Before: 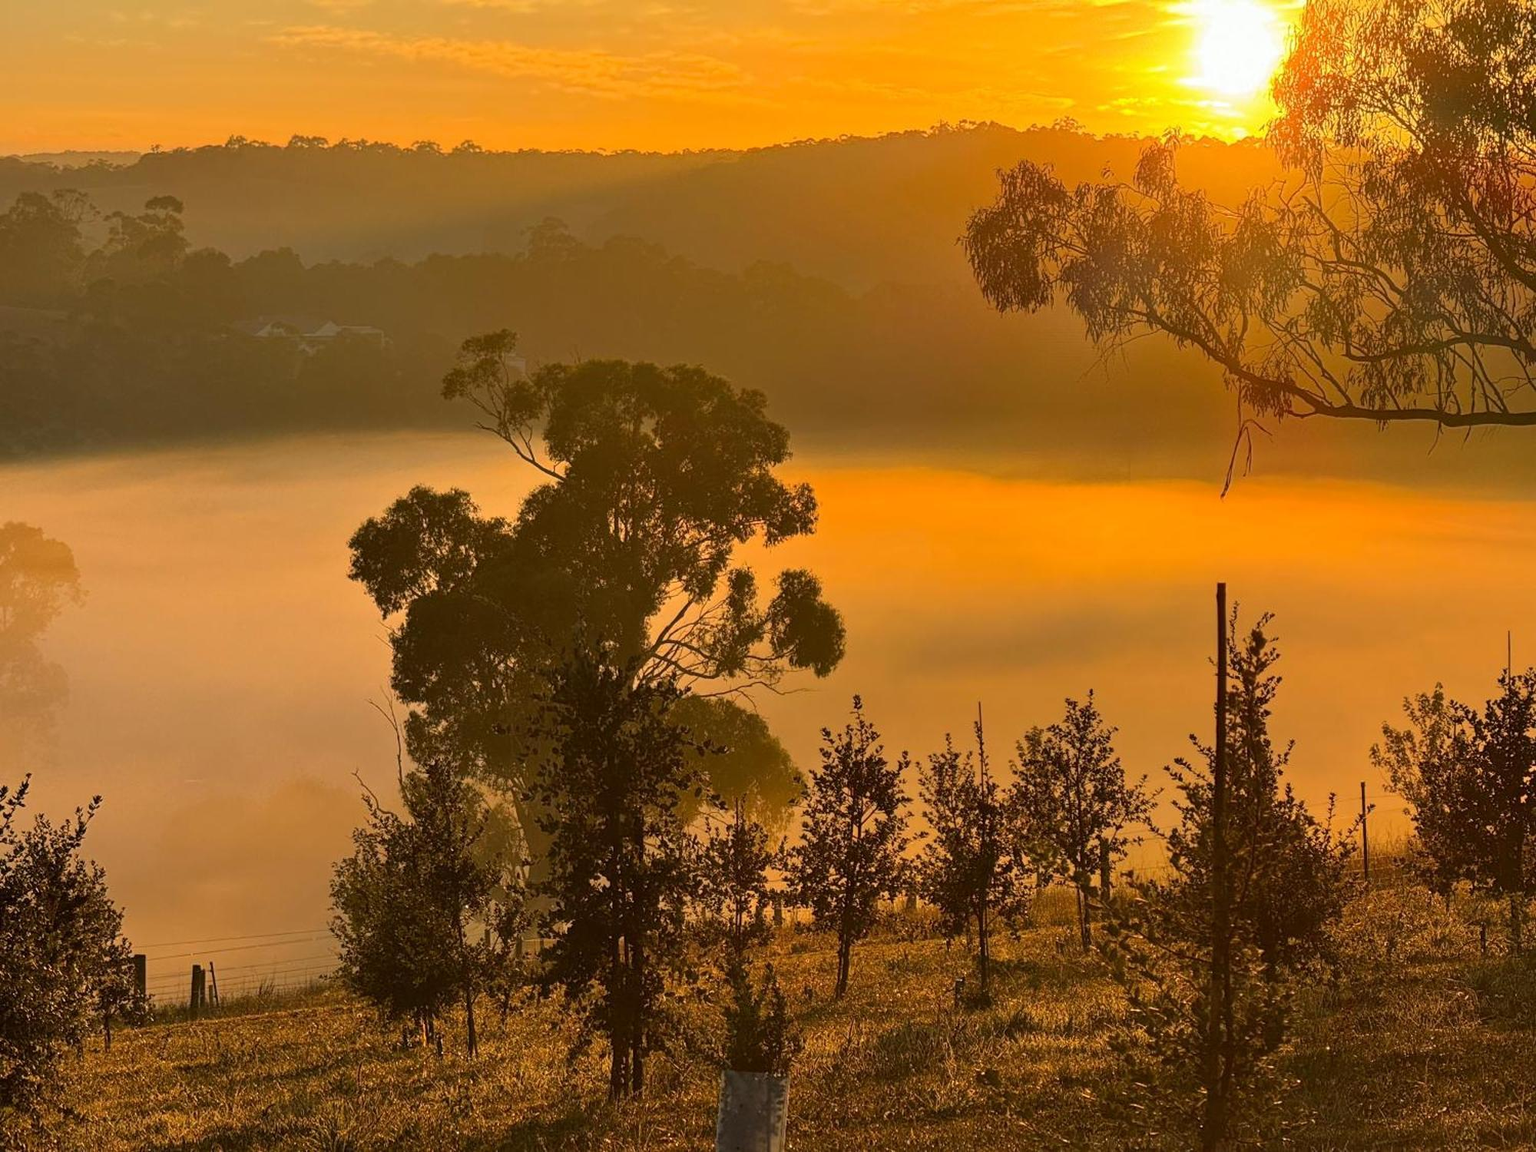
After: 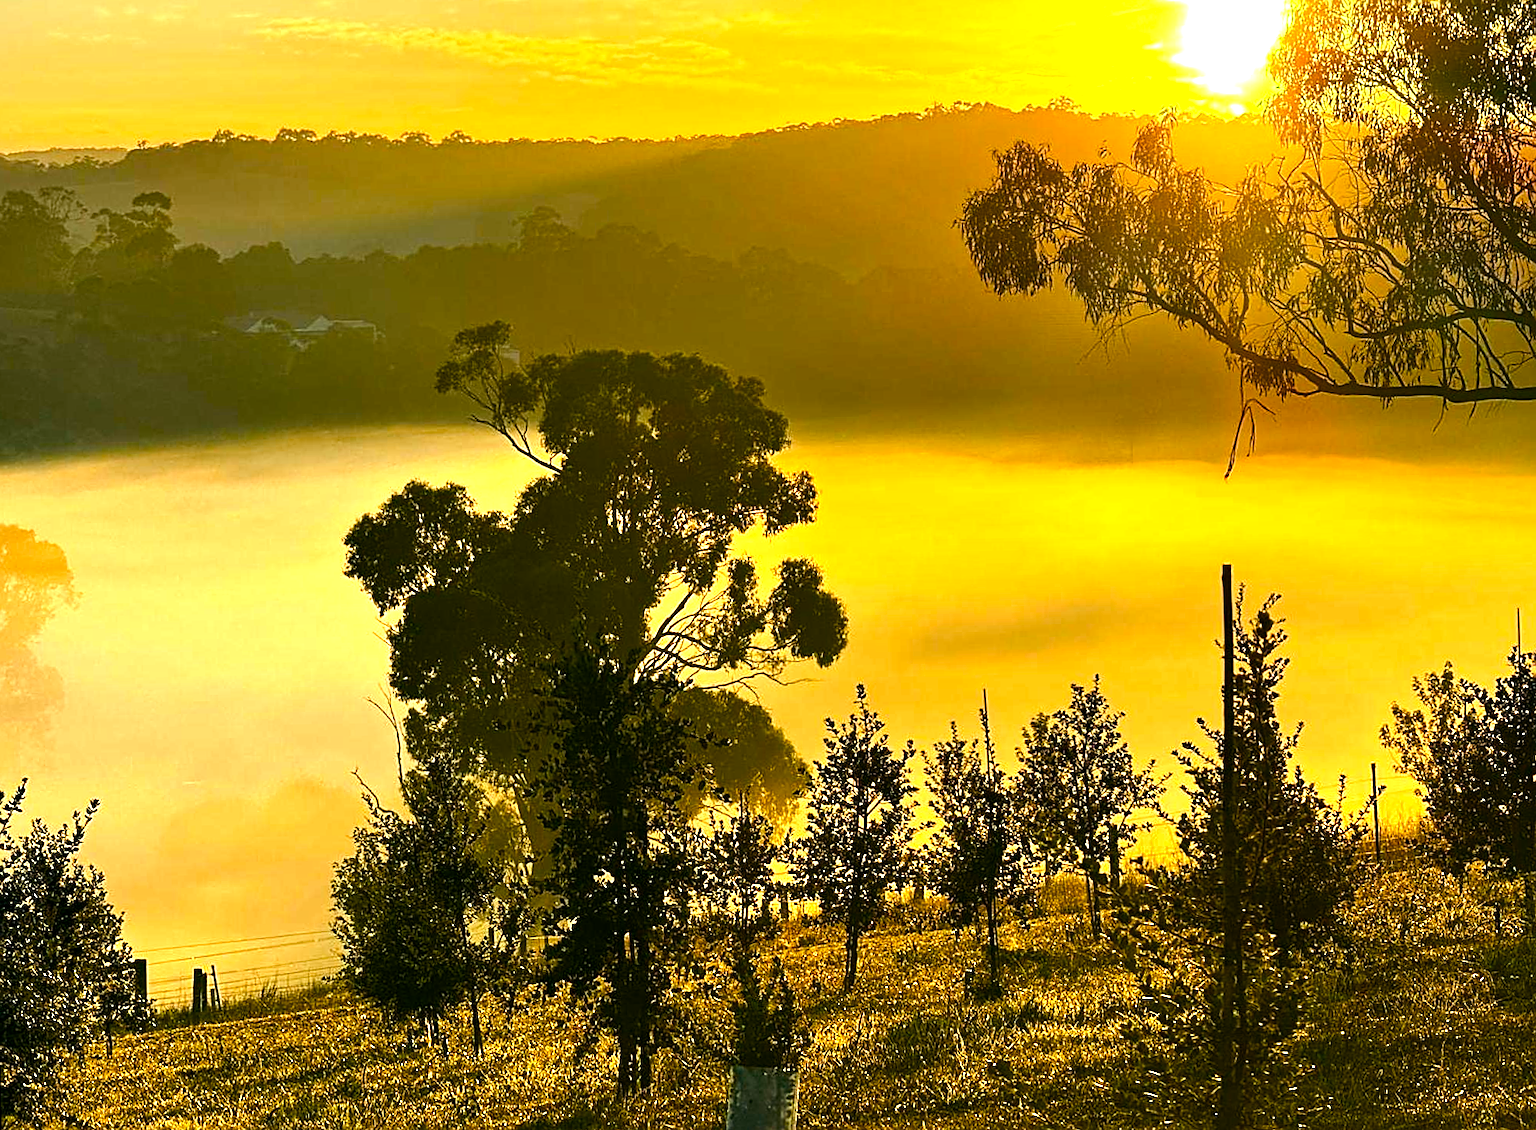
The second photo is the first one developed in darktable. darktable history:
exposure: black level correction 0, exposure 0.68 EV, compensate exposure bias true, compensate highlight preservation false
rotate and perspective: rotation -1°, crop left 0.011, crop right 0.989, crop top 0.025, crop bottom 0.975
color balance rgb: shadows lift › luminance -7.7%, shadows lift › chroma 2.13%, shadows lift › hue 165.27°, power › luminance -7.77%, power › chroma 1.1%, power › hue 215.88°, highlights gain › luminance 15.15%, highlights gain › chroma 7%, highlights gain › hue 125.57°, global offset › luminance -0.33%, global offset › chroma 0.11%, global offset › hue 165.27°, perceptual saturation grading › global saturation 24.42%, perceptual saturation grading › highlights -24.42%, perceptual saturation grading › mid-tones 24.42%, perceptual saturation grading › shadows 40%, perceptual brilliance grading › global brilliance -5%, perceptual brilliance grading › highlights 24.42%, perceptual brilliance grading › mid-tones 7%, perceptual brilliance grading › shadows -5%
tone equalizer: -8 EV -0.417 EV, -7 EV -0.389 EV, -6 EV -0.333 EV, -5 EV -0.222 EV, -3 EV 0.222 EV, -2 EV 0.333 EV, -1 EV 0.389 EV, +0 EV 0.417 EV, edges refinement/feathering 500, mask exposure compensation -1.57 EV, preserve details no
sharpen: on, module defaults
graduated density: hue 238.83°, saturation 50%
